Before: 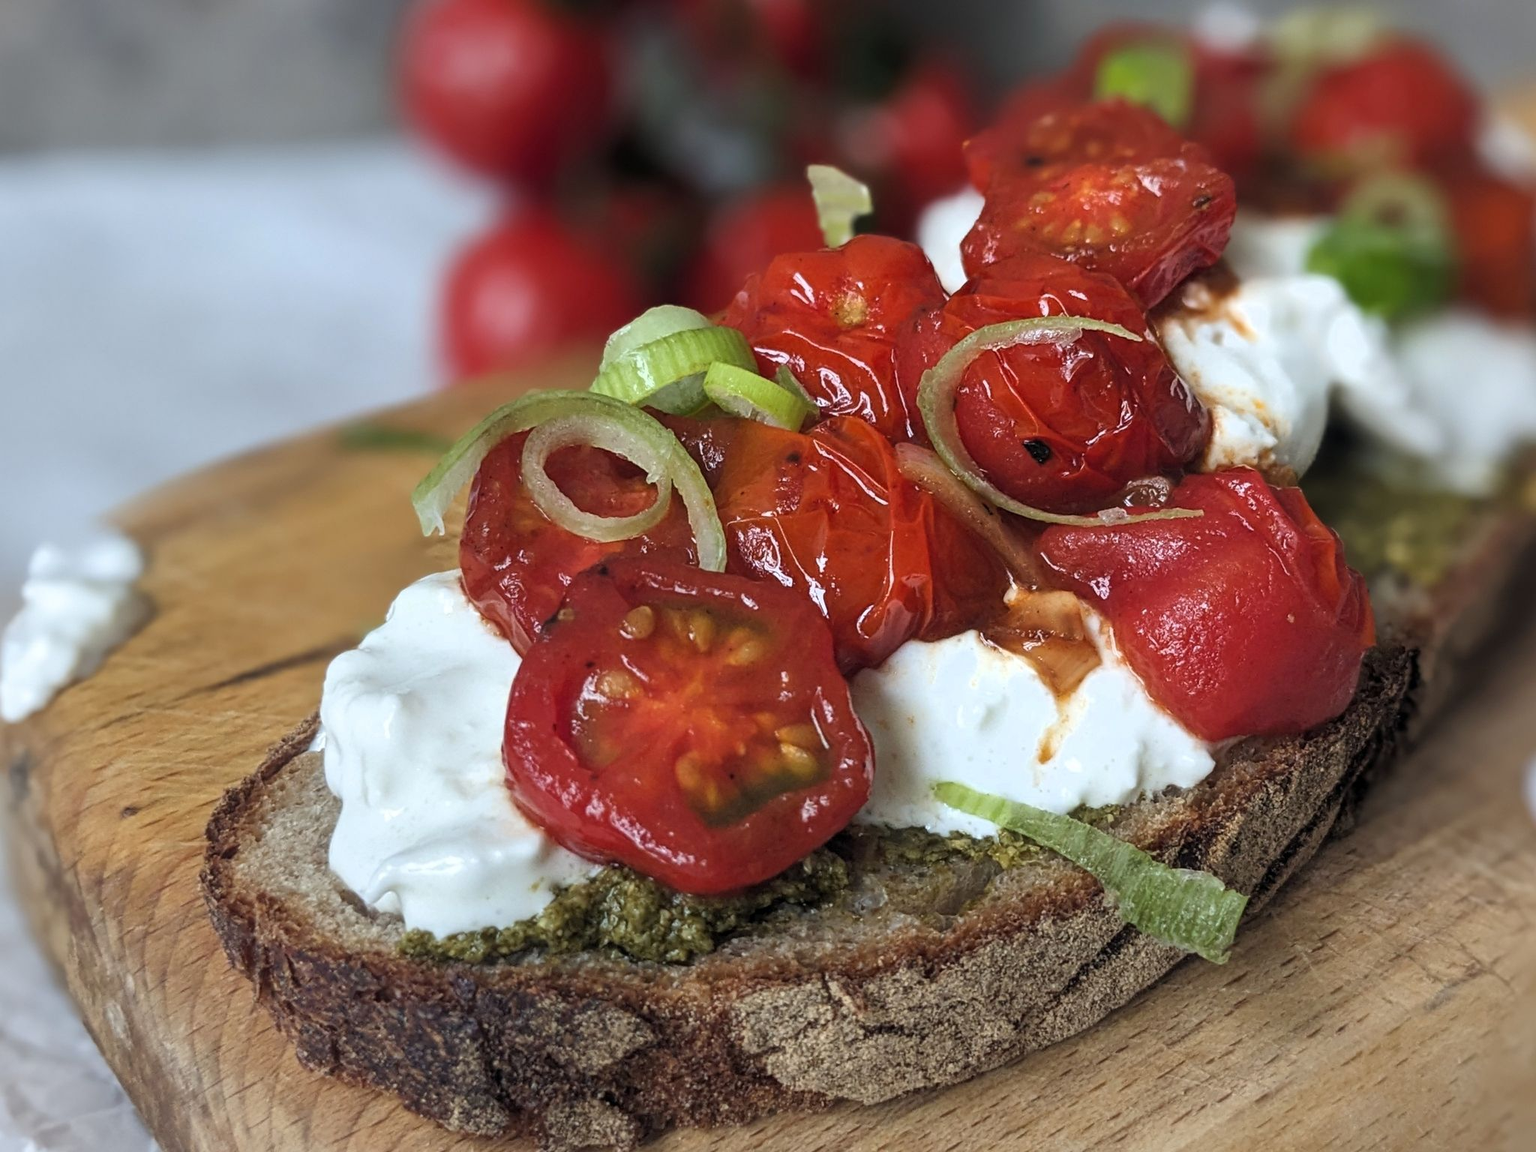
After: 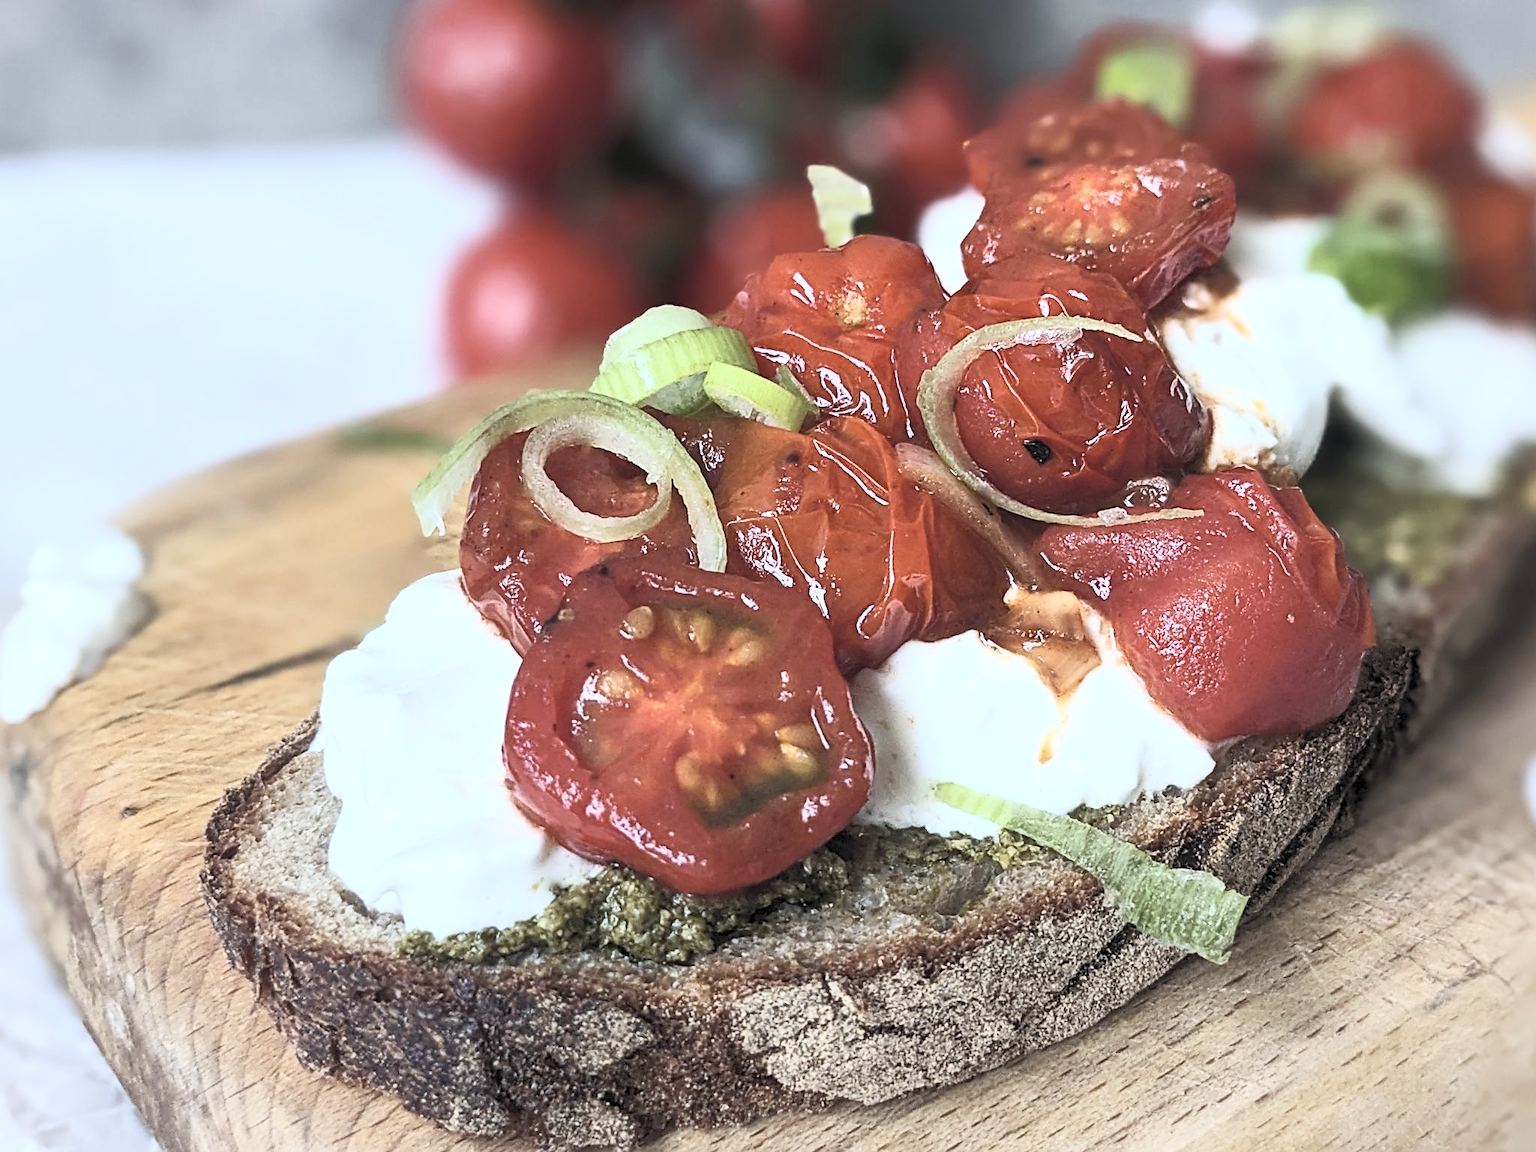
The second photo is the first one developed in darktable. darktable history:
sharpen: on, module defaults
contrast brightness saturation: contrast 0.43, brightness 0.56, saturation -0.19
white balance: red 0.954, blue 1.079
